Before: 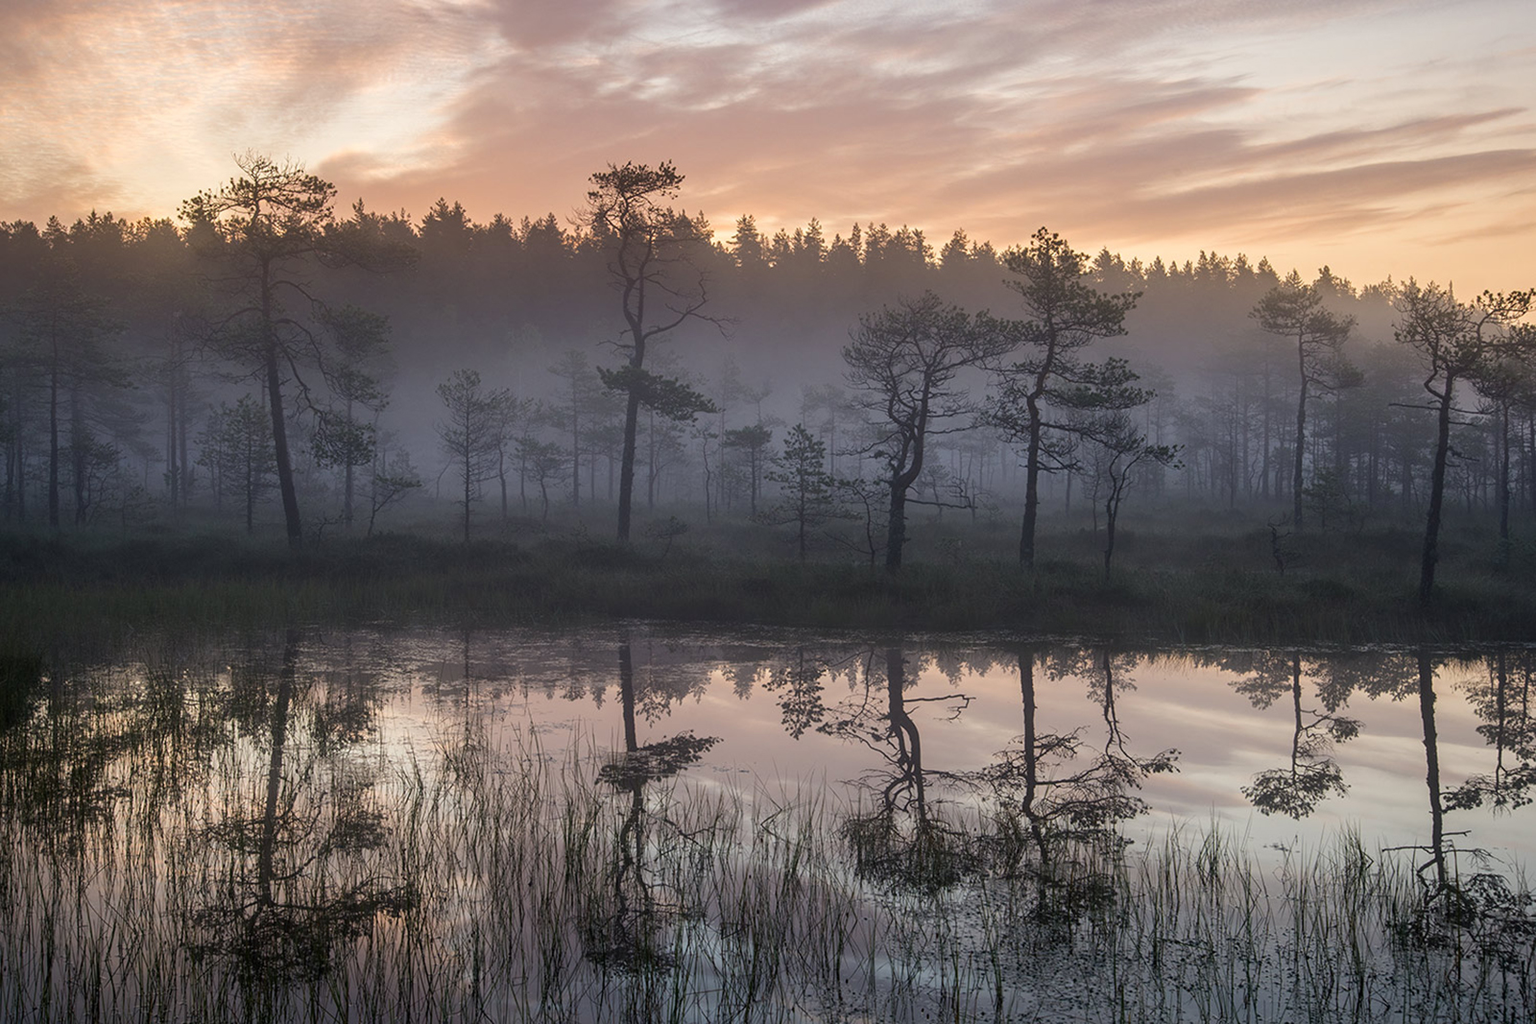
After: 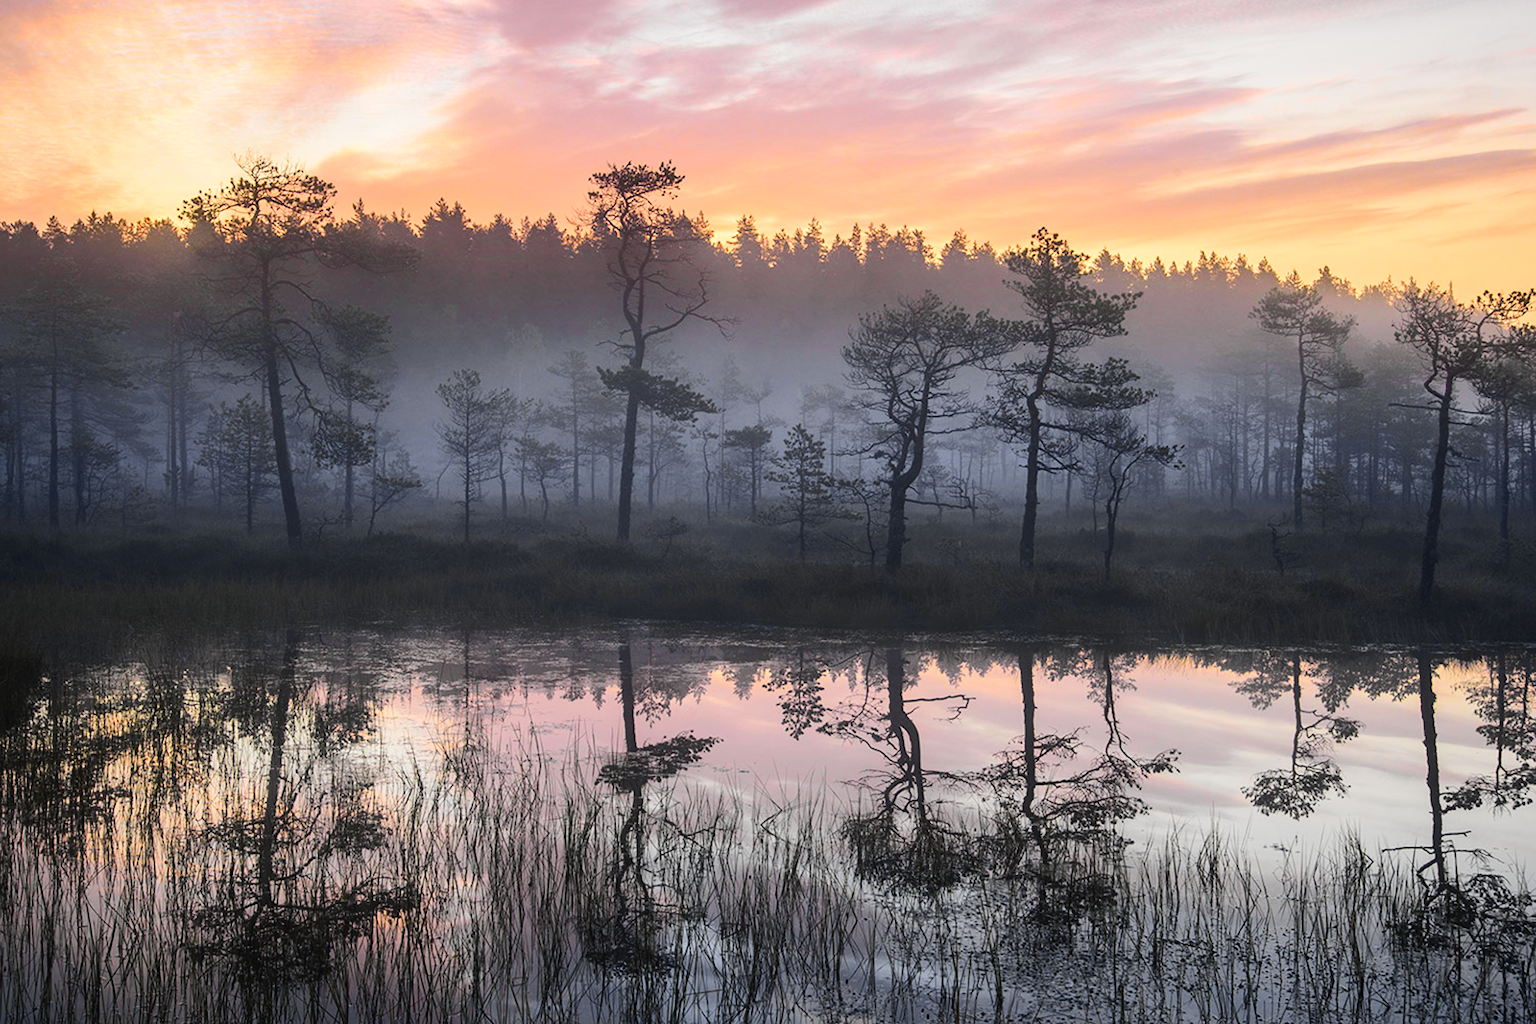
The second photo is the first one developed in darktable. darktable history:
tone curve: curves: ch0 [(0, 0.023) (0.103, 0.087) (0.295, 0.297) (0.445, 0.531) (0.553, 0.665) (0.735, 0.843) (0.994, 1)]; ch1 [(0, 0) (0.427, 0.346) (0.456, 0.426) (0.484, 0.494) (0.509, 0.505) (0.535, 0.56) (0.581, 0.632) (0.646, 0.715) (1, 1)]; ch2 [(0, 0) (0.369, 0.388) (0.449, 0.431) (0.501, 0.495) (0.533, 0.518) (0.572, 0.612) (0.677, 0.752) (1, 1)], color space Lab, independent channels, preserve colors none
